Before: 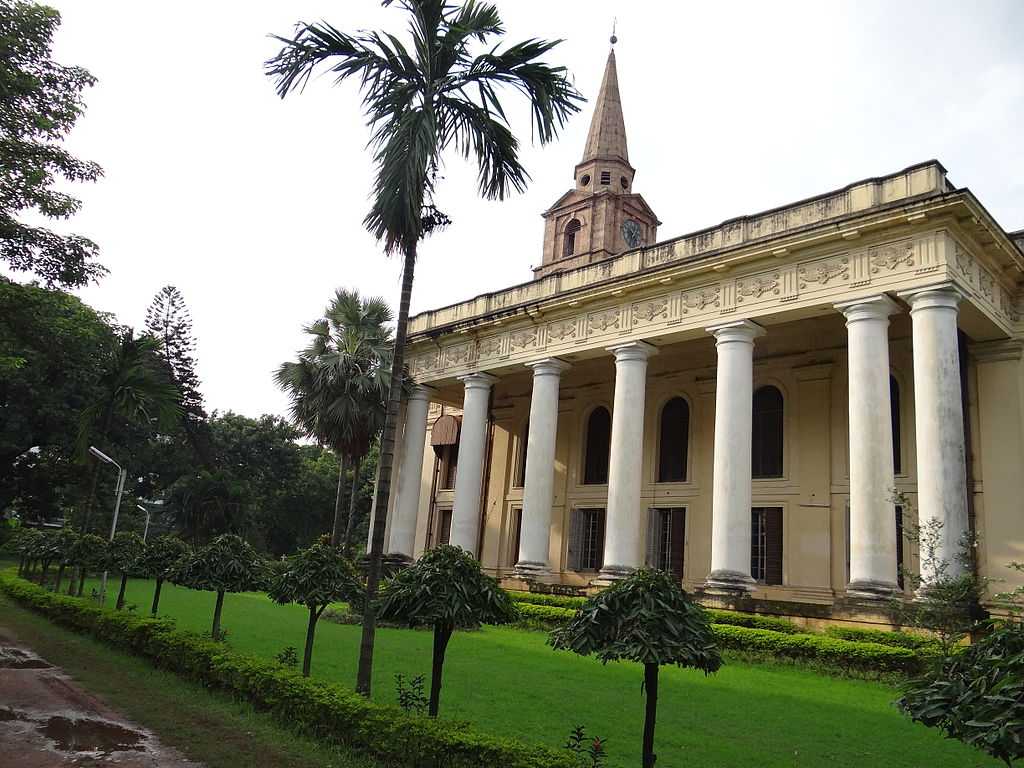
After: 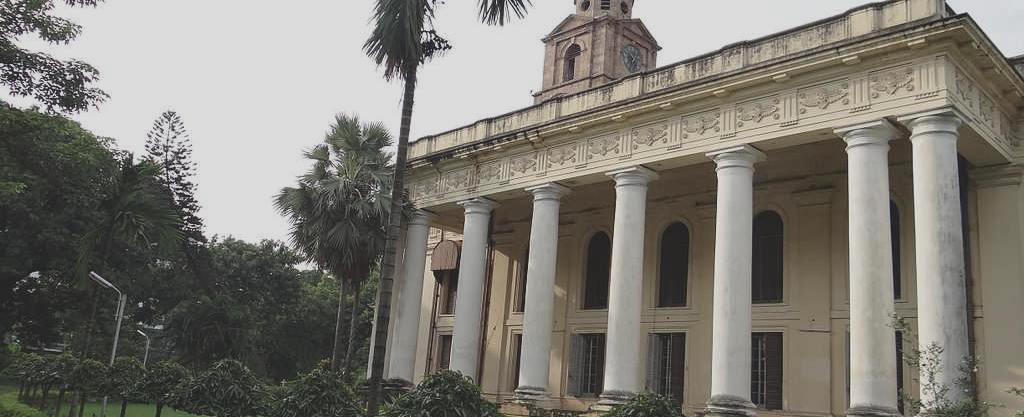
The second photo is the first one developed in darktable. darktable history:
crop and rotate: top 22.841%, bottom 22.774%
contrast brightness saturation: contrast -0.242, saturation -0.427
